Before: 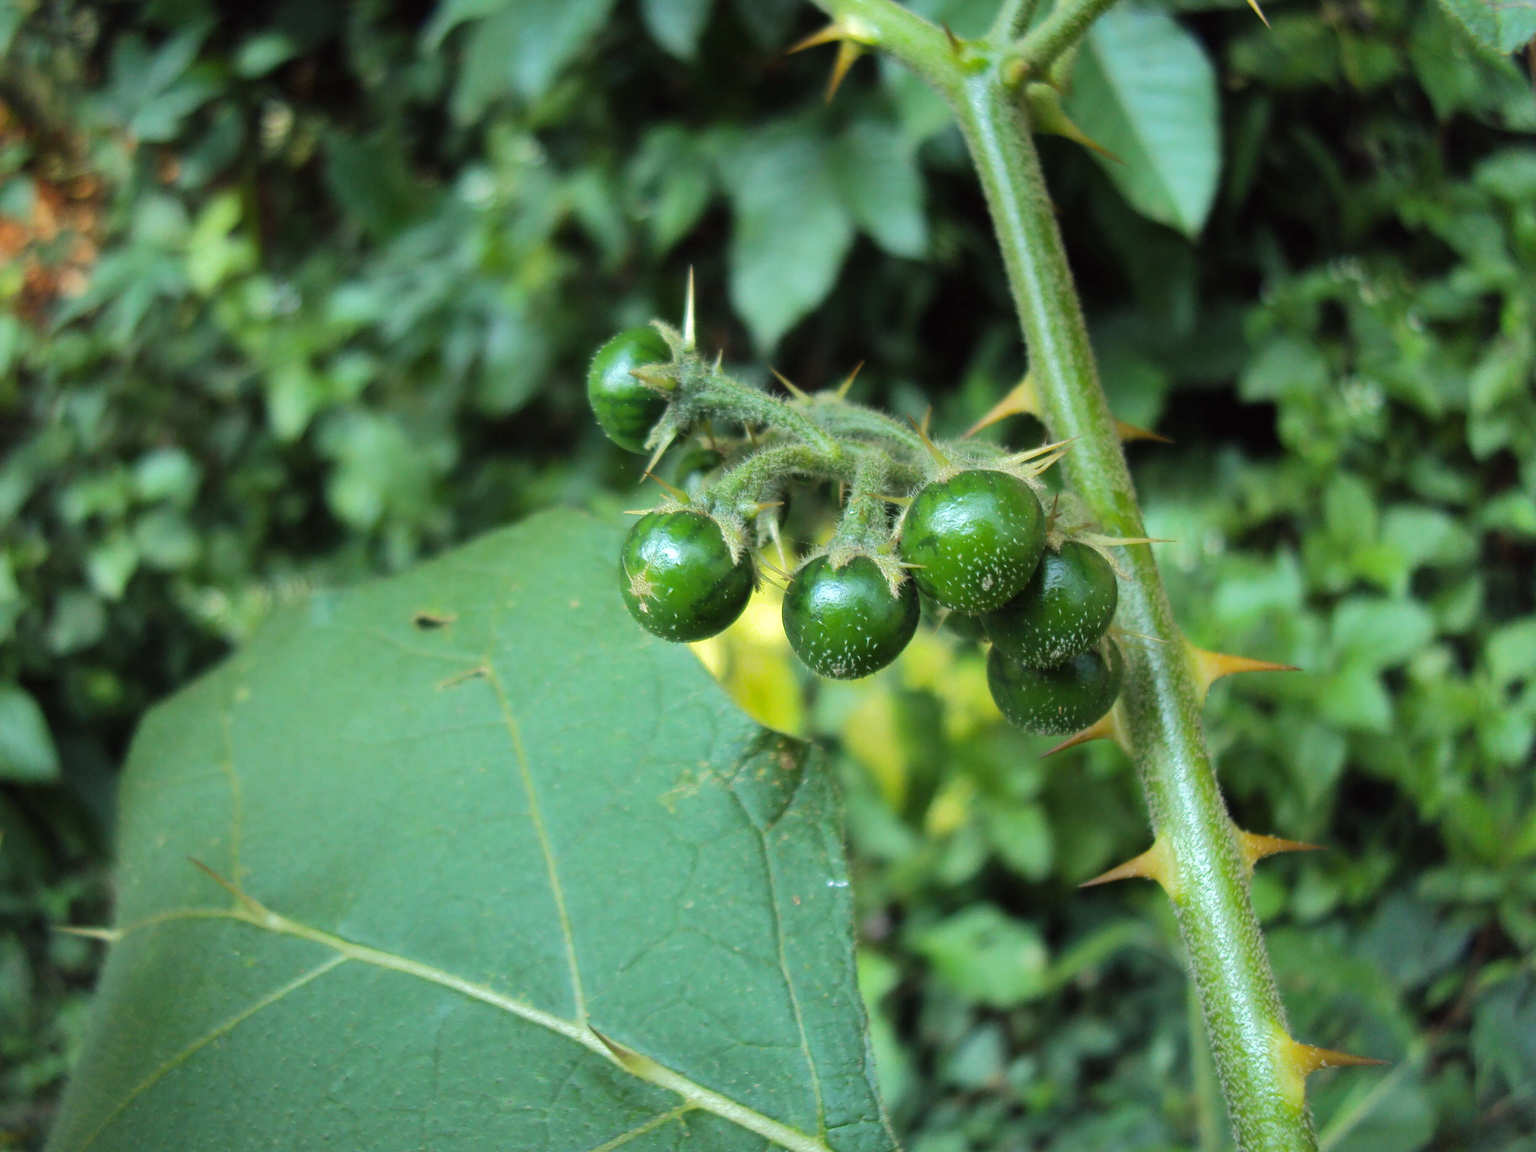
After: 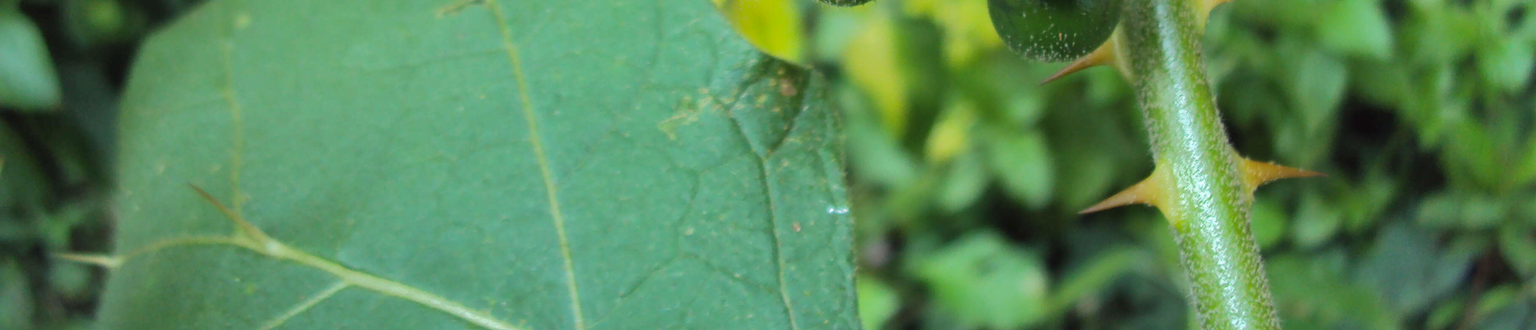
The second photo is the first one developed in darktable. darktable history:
shadows and highlights: highlights color adjustment 41.44%
crop and rotate: top 58.512%, bottom 12.813%
